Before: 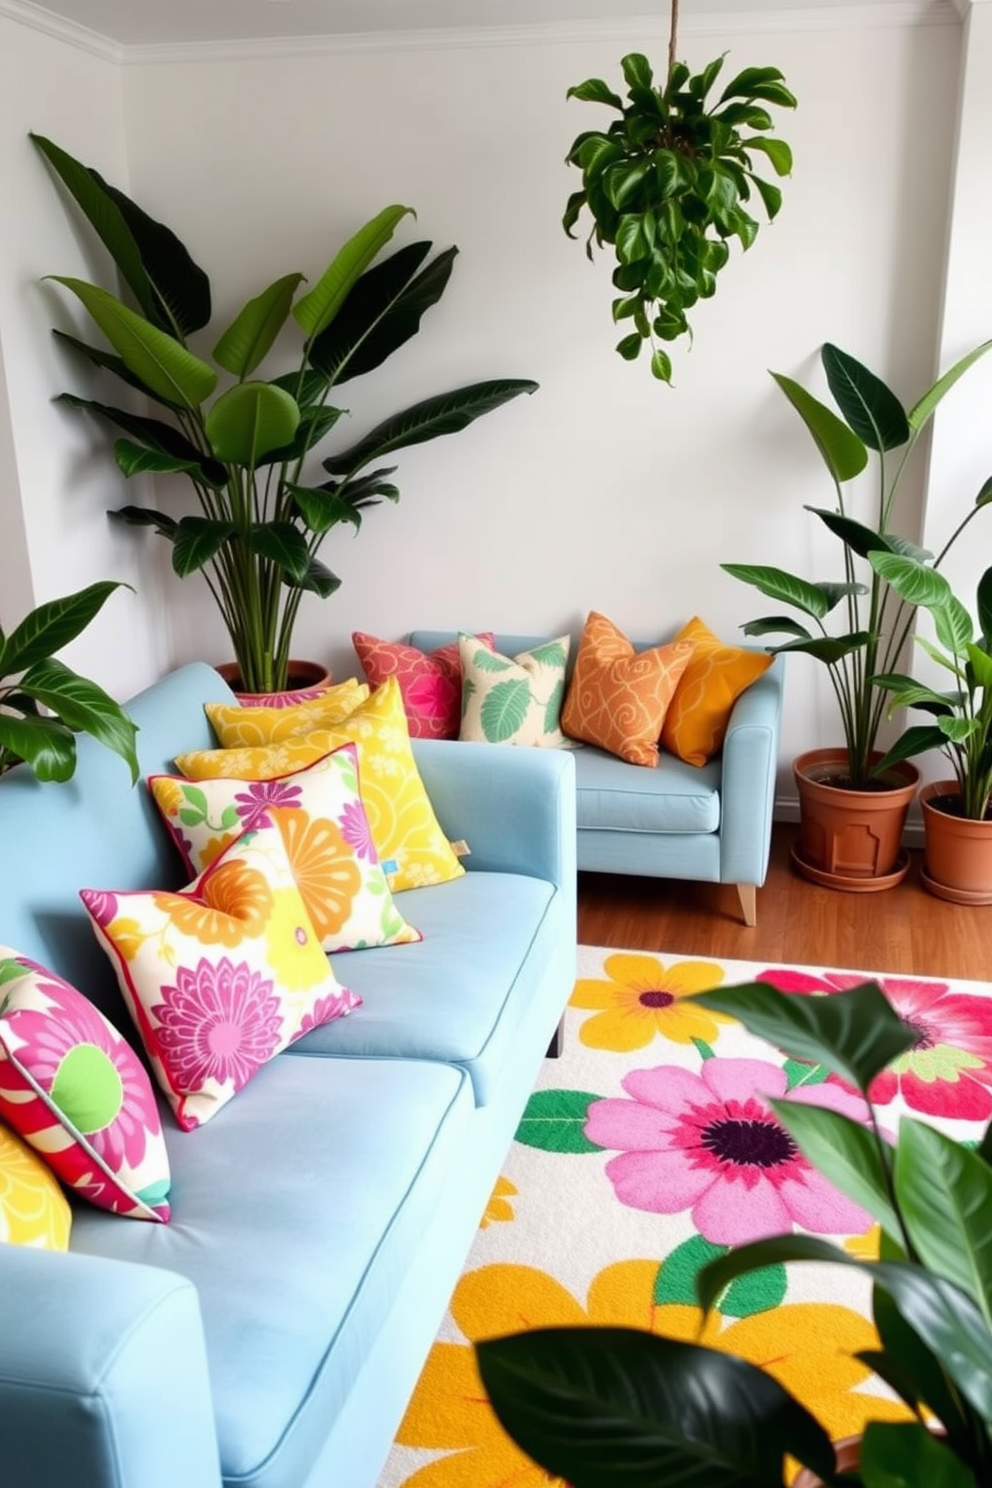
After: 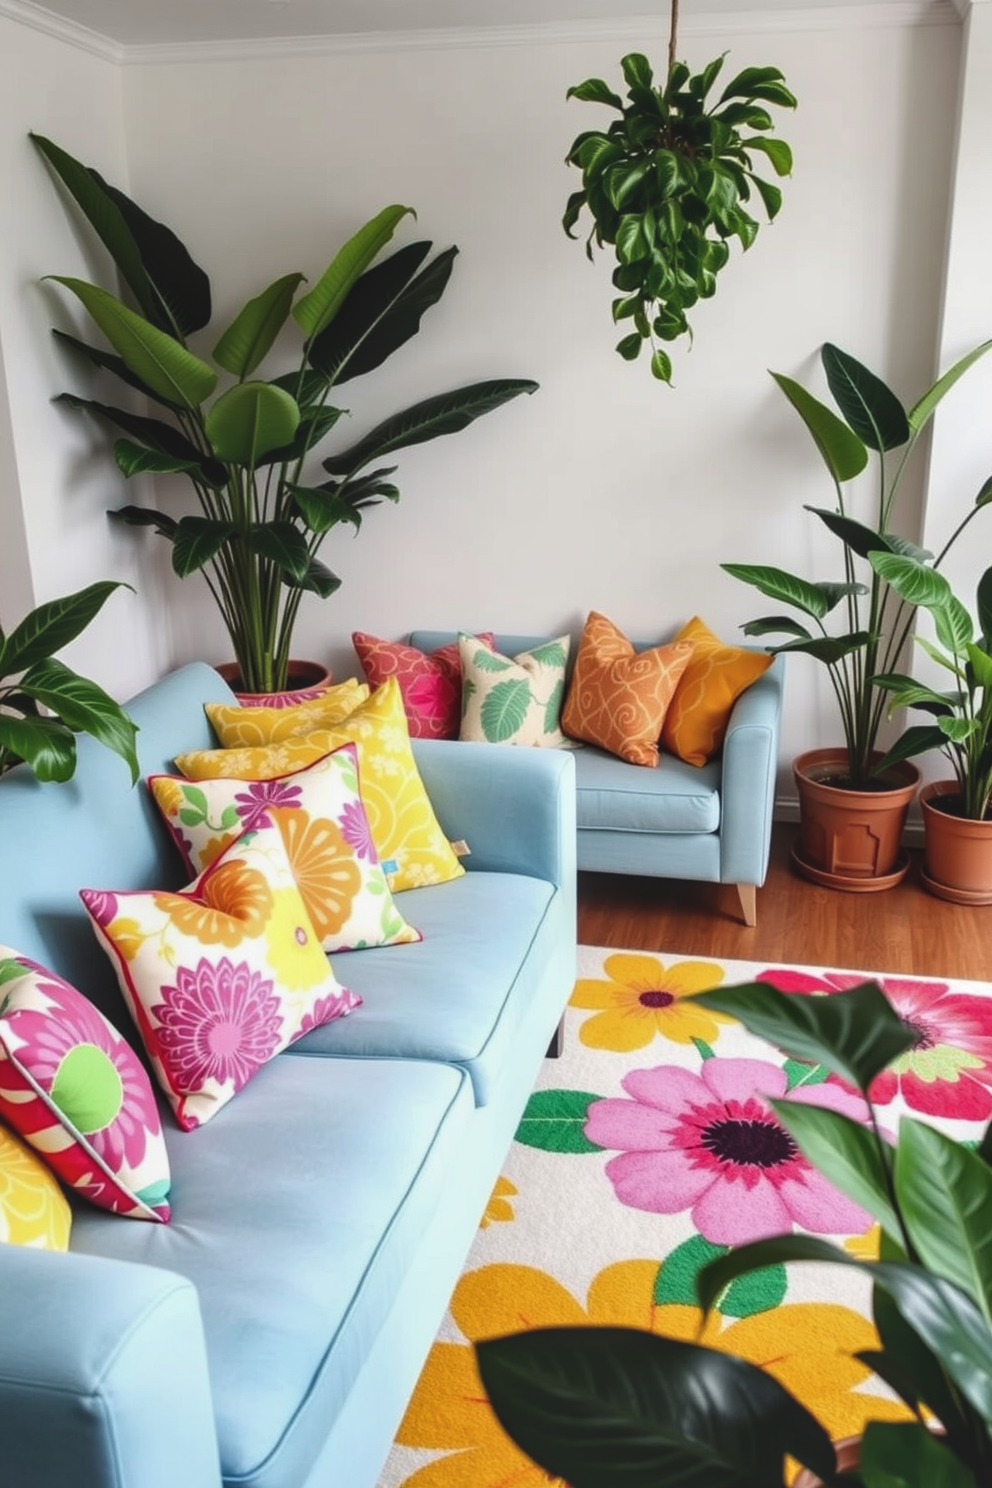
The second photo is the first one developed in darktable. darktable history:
local contrast: detail 130%
exposure: black level correction -0.014, exposure -0.193 EV, compensate highlight preservation false
